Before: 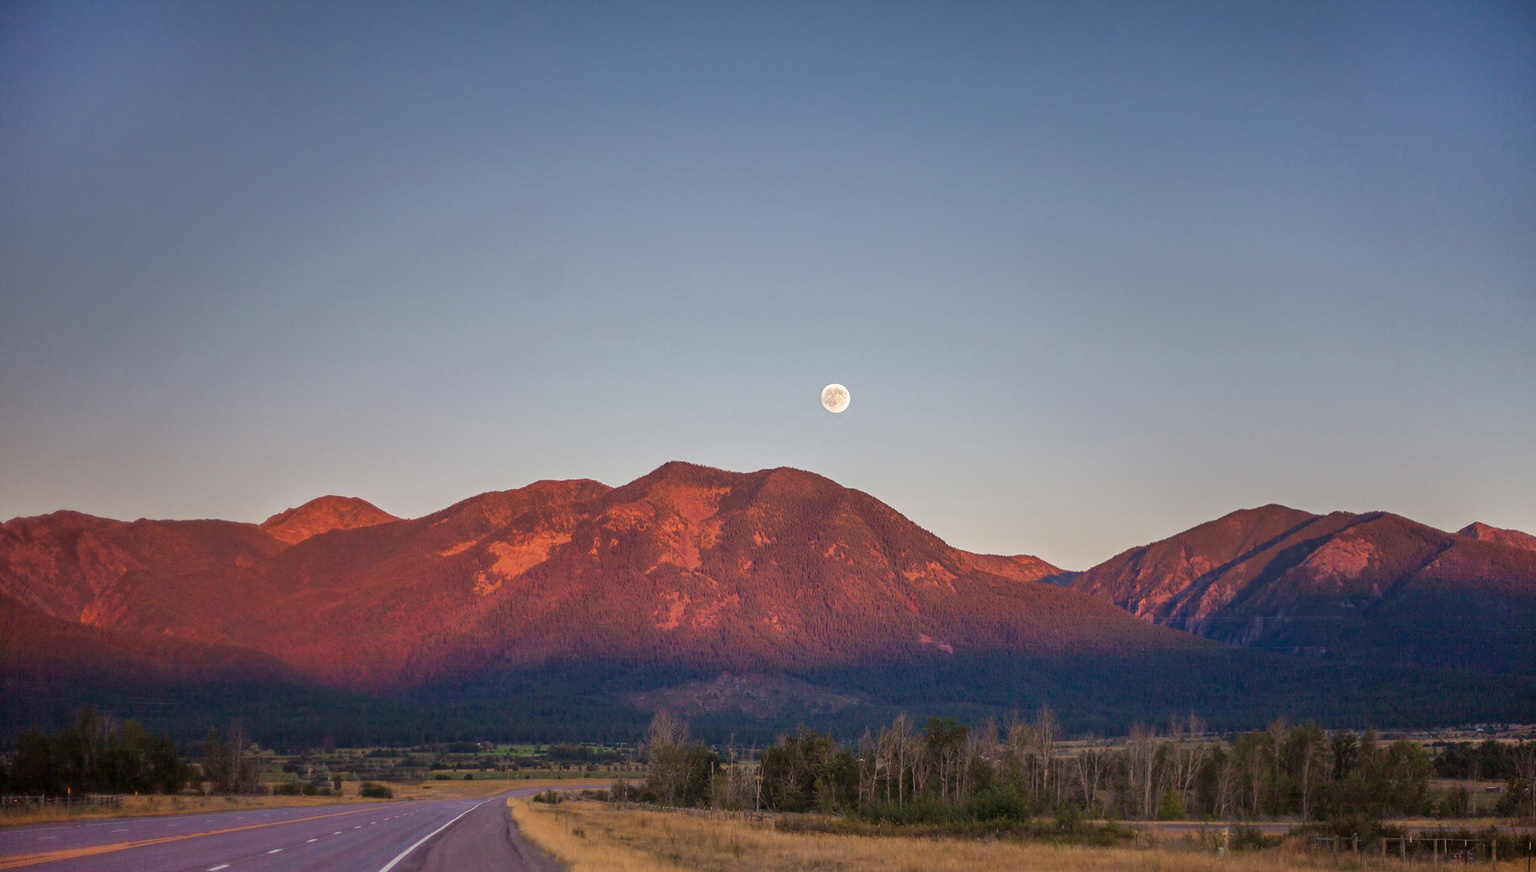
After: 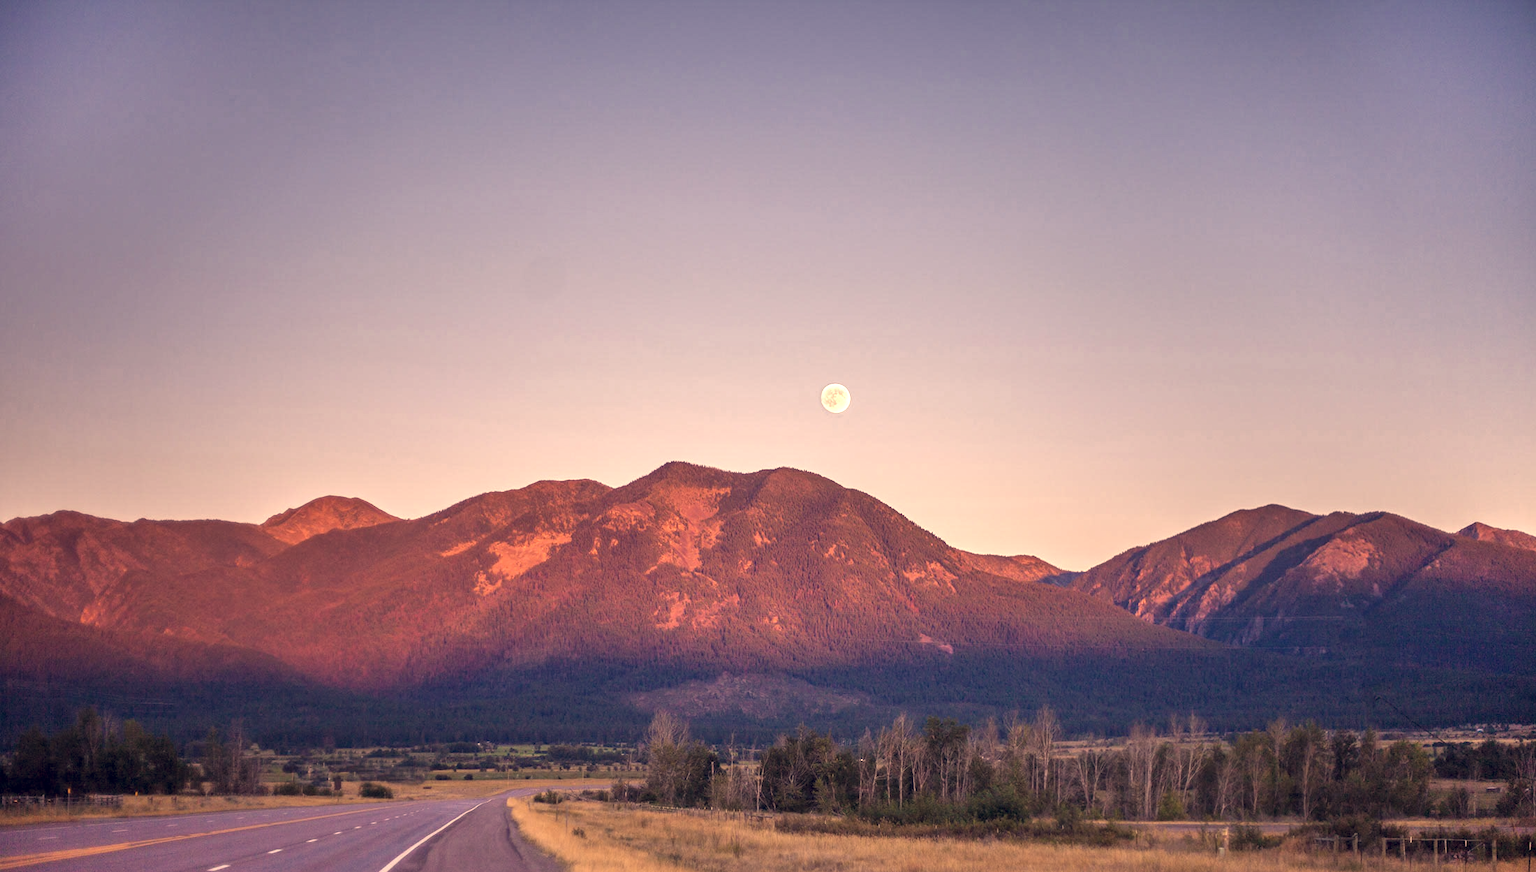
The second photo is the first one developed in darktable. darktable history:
exposure: exposure 0.608 EV, compensate exposure bias true, compensate highlight preservation false
contrast equalizer: y [[0.526, 0.53, 0.532, 0.532, 0.53, 0.525], [0.5 ×6], [0.5 ×6], [0 ×6], [0 ×6]]
color correction: highlights a* 19.62, highlights b* 26.79, shadows a* 3.29, shadows b* -17.74, saturation 0.743
